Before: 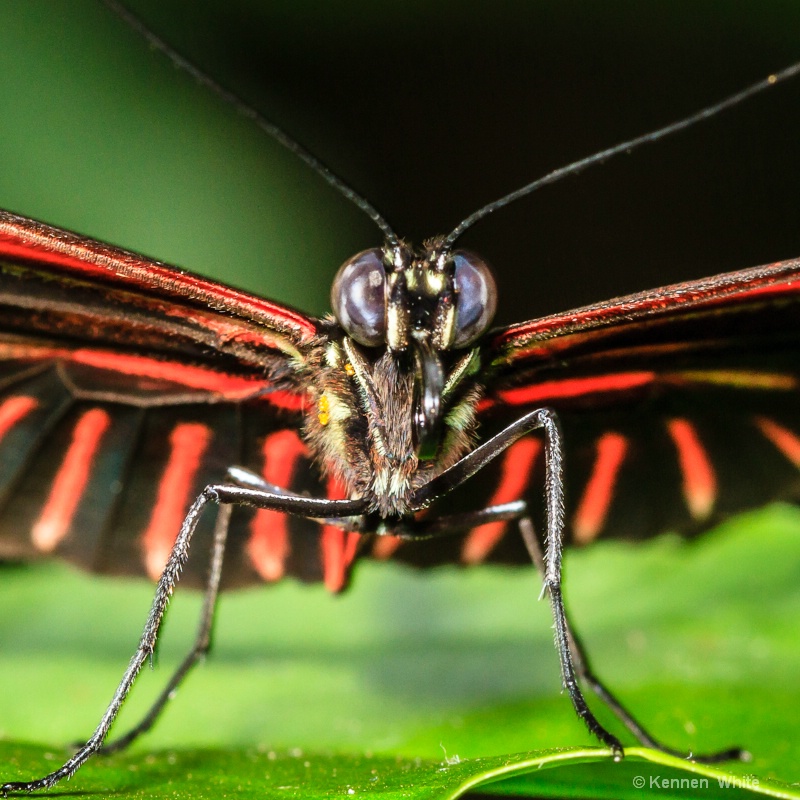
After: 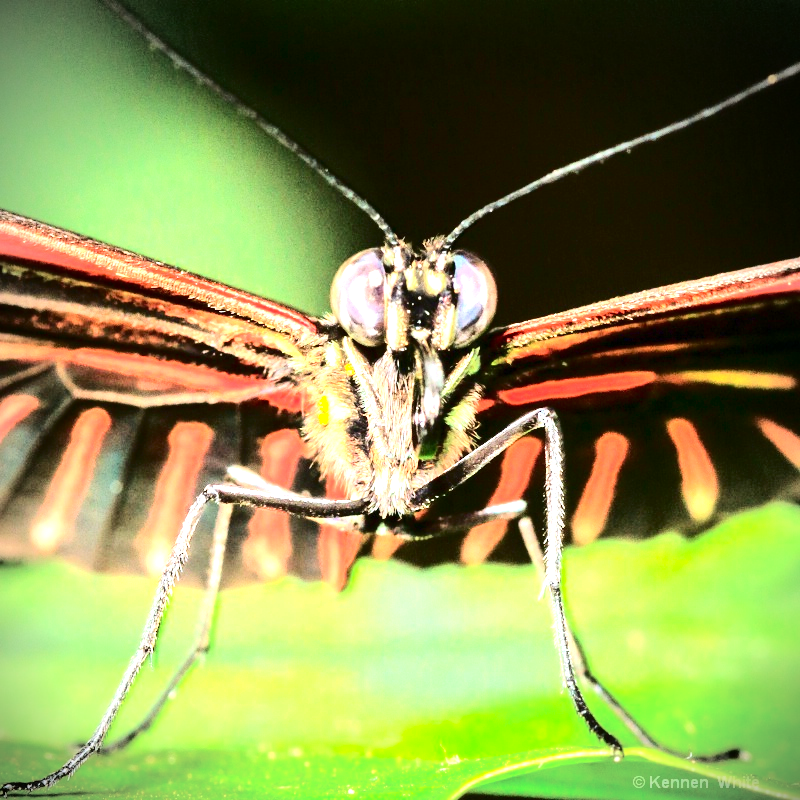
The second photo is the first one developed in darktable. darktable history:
vignetting: fall-off start 81.03%, fall-off radius 62.41%, brightness -0.81, automatic ratio true, width/height ratio 1.42
tone curve: curves: ch0 [(0, 0) (0.179, 0.073) (0.265, 0.147) (0.463, 0.553) (0.51, 0.635) (0.716, 0.863) (1, 0.997)], color space Lab, independent channels, preserve colors none
exposure: exposure 2.241 EV, compensate highlight preservation false
